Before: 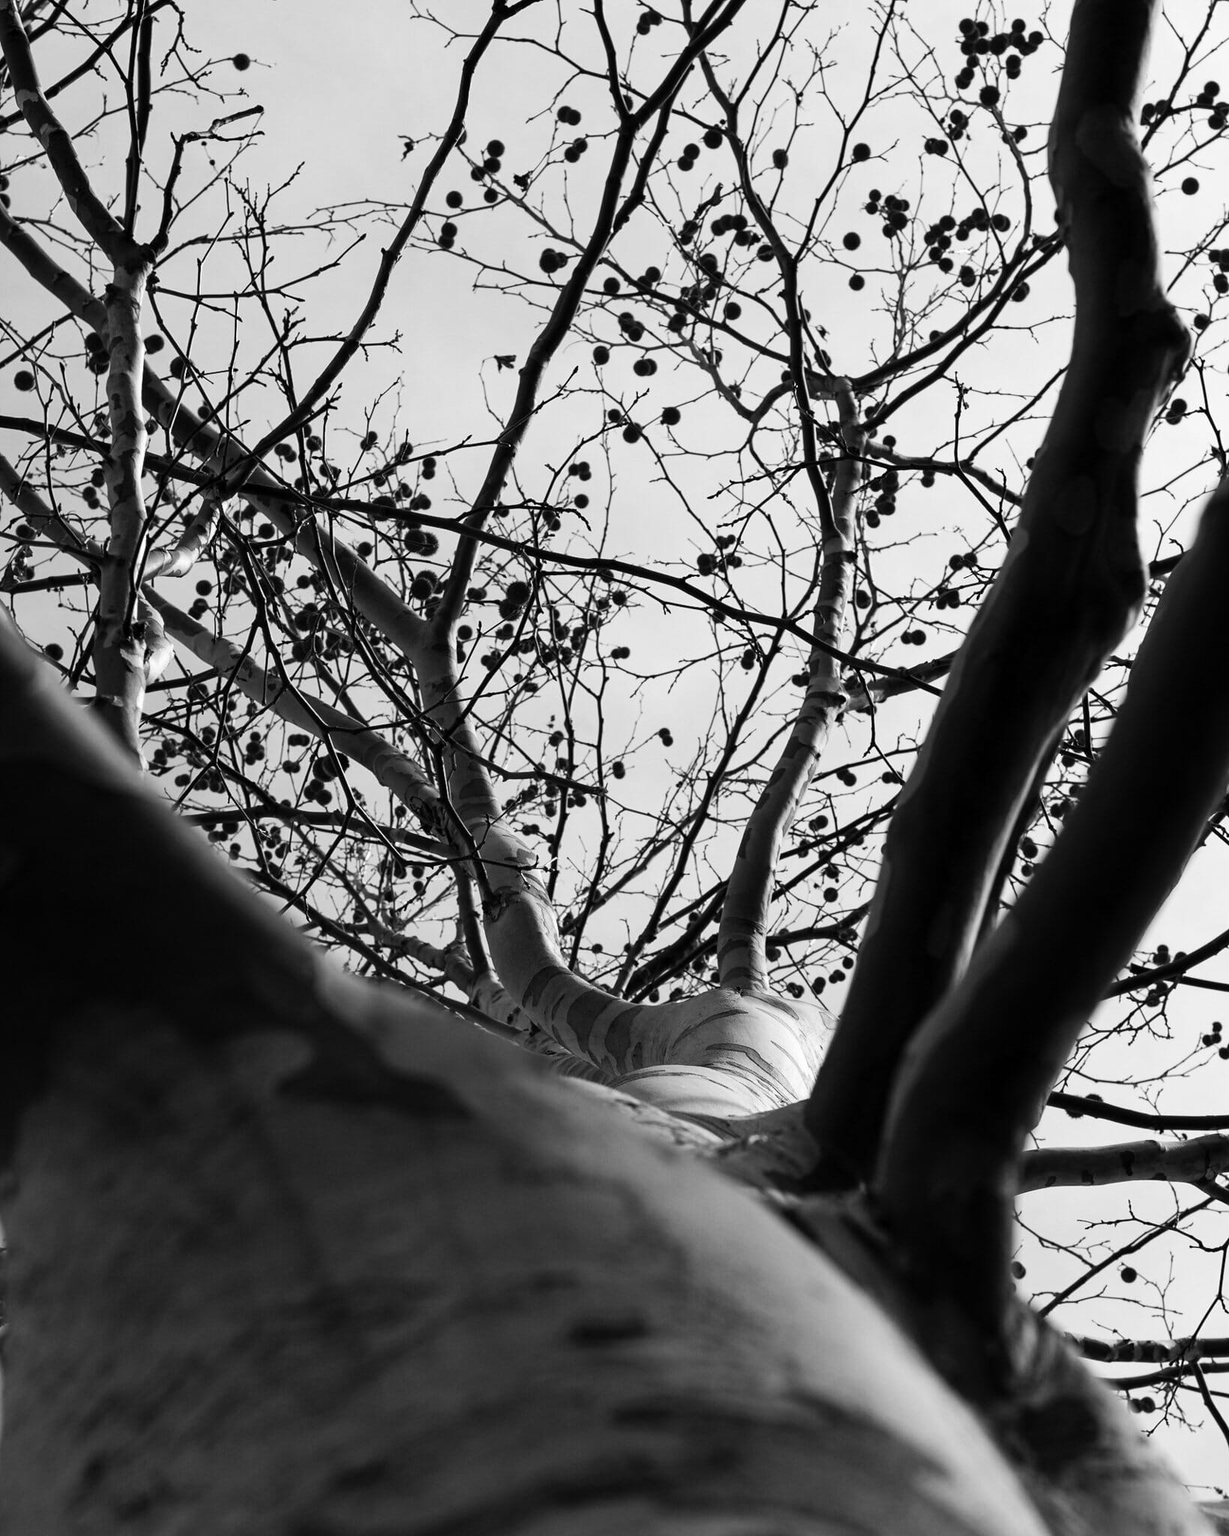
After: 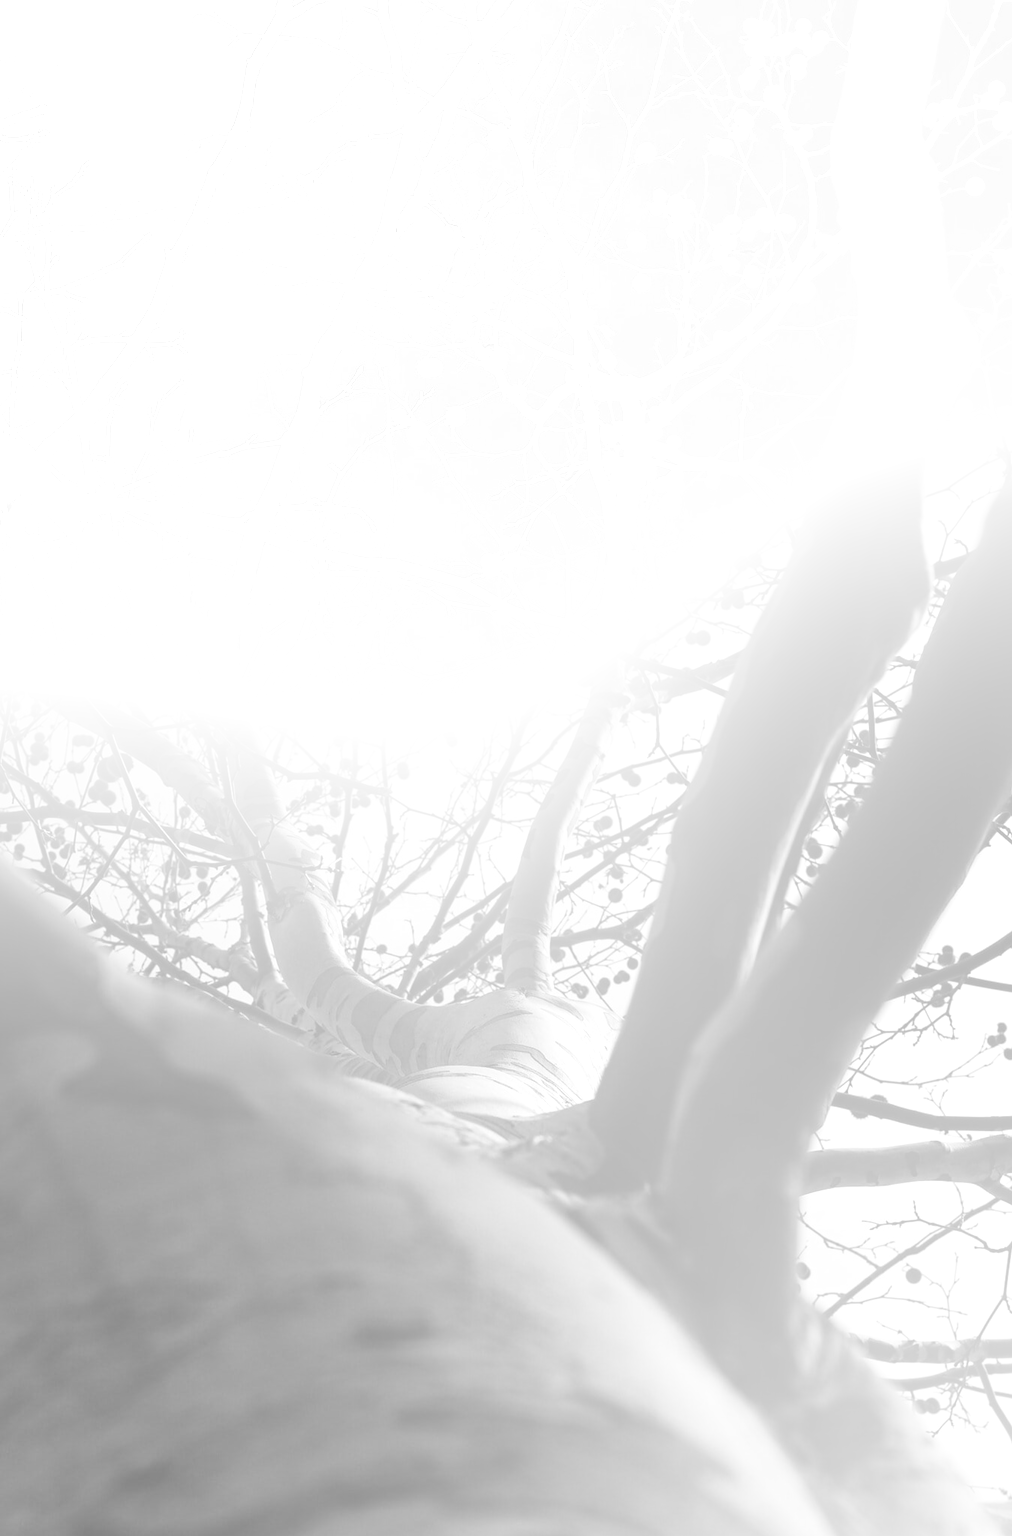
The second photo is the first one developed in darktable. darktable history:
crop: left 17.582%, bottom 0.031%
exposure: black level correction -0.002, exposure 0.54 EV, compensate highlight preservation false
color calibration: output gray [0.22, 0.42, 0.37, 0], gray › normalize channels true, illuminant same as pipeline (D50), adaptation XYZ, x 0.346, y 0.359, gamut compression 0
bloom: size 85%, threshold 5%, strength 85%
